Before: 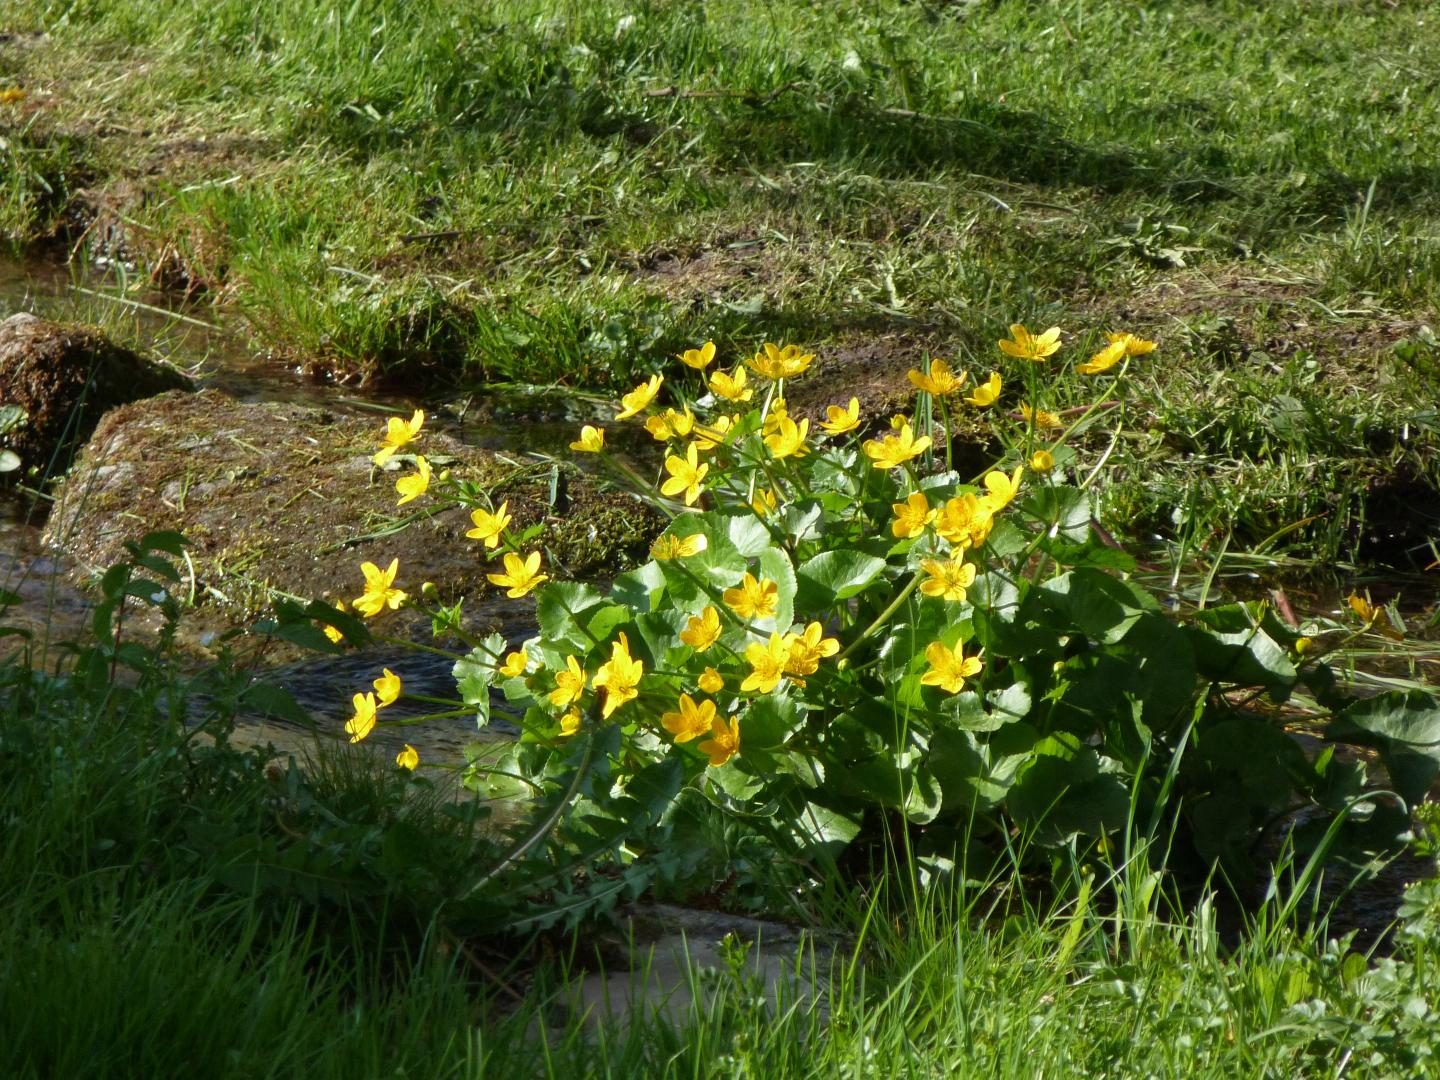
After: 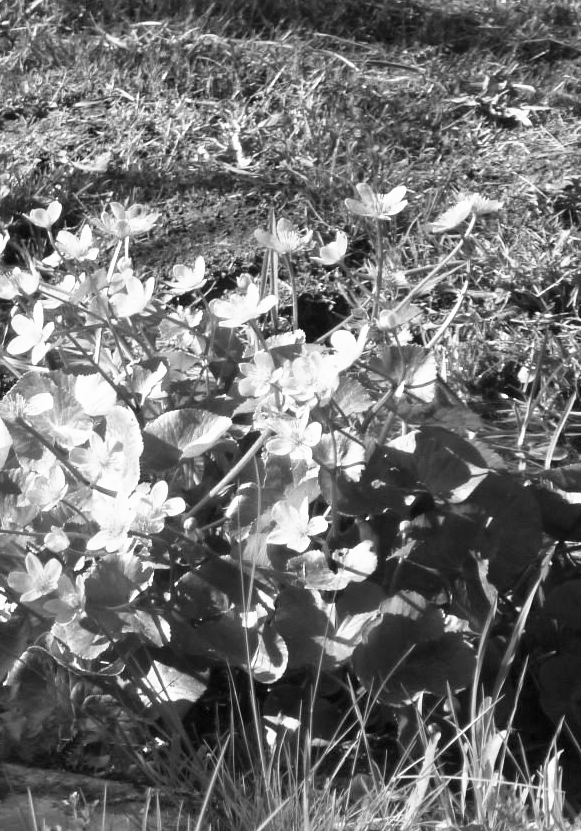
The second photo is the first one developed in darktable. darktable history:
color calibration: output gray [0.267, 0.423, 0.267, 0], x 0.37, y 0.377, temperature 4295.41 K
base curve: curves: ch0 [(0, 0) (0.495, 0.917) (1, 1)], preserve colors none
crop: left 45.48%, top 13.057%, right 14.154%, bottom 9.997%
